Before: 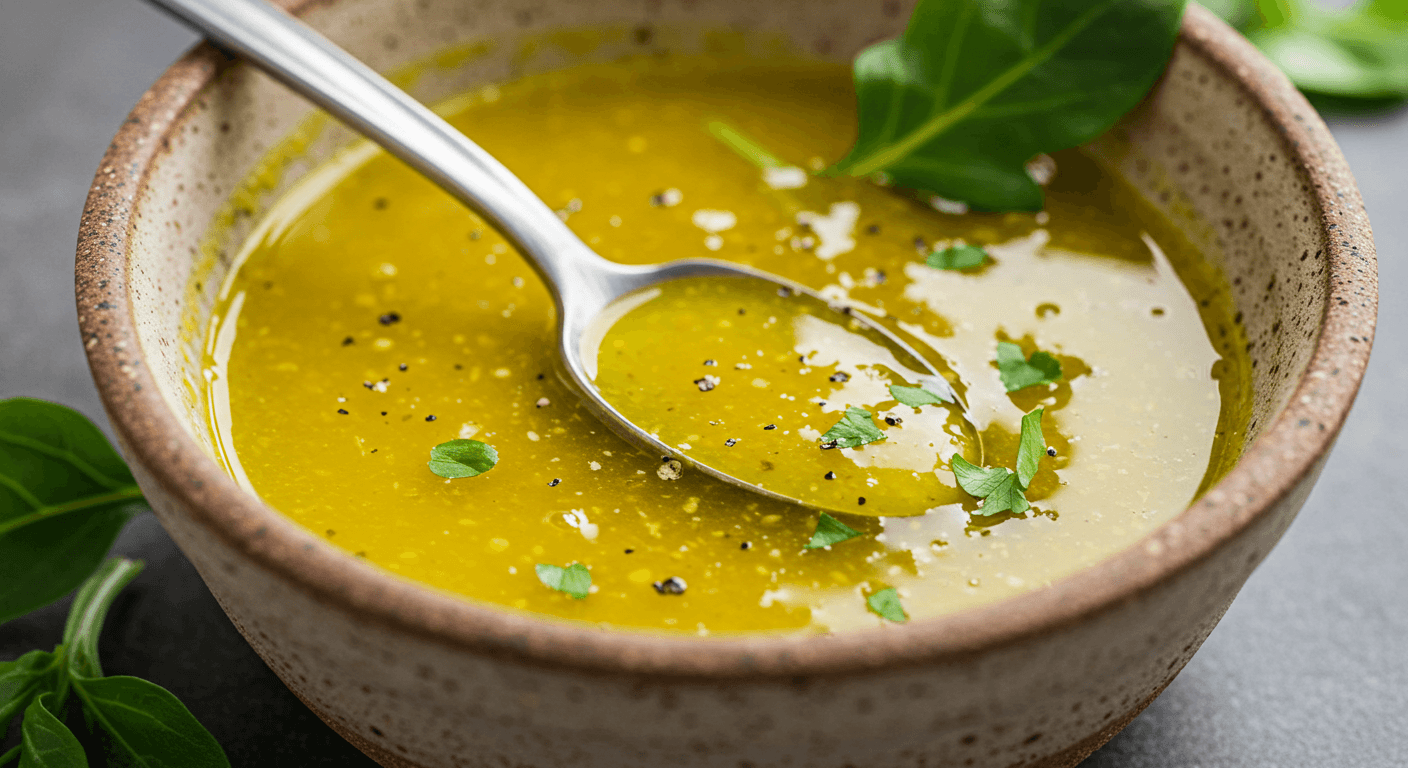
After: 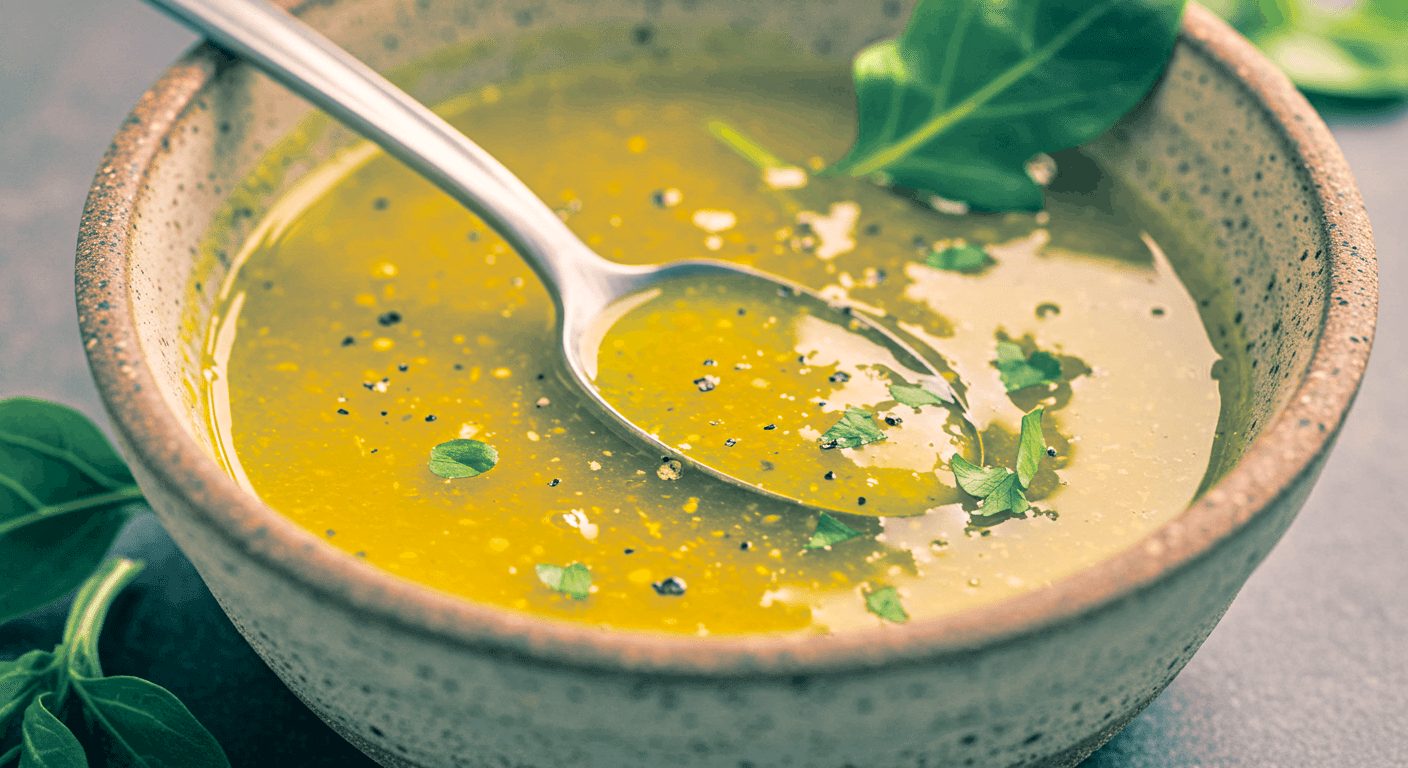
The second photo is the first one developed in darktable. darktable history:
tone equalizer: -7 EV 0.15 EV, -6 EV 0.6 EV, -5 EV 1.15 EV, -4 EV 1.33 EV, -3 EV 1.15 EV, -2 EV 0.6 EV, -1 EV 0.15 EV, mask exposure compensation -0.5 EV
split-toning: shadows › hue 183.6°, shadows › saturation 0.52, highlights › hue 0°, highlights › saturation 0
color correction: highlights a* 10.32, highlights b* 14.66, shadows a* -9.59, shadows b* -15.02
